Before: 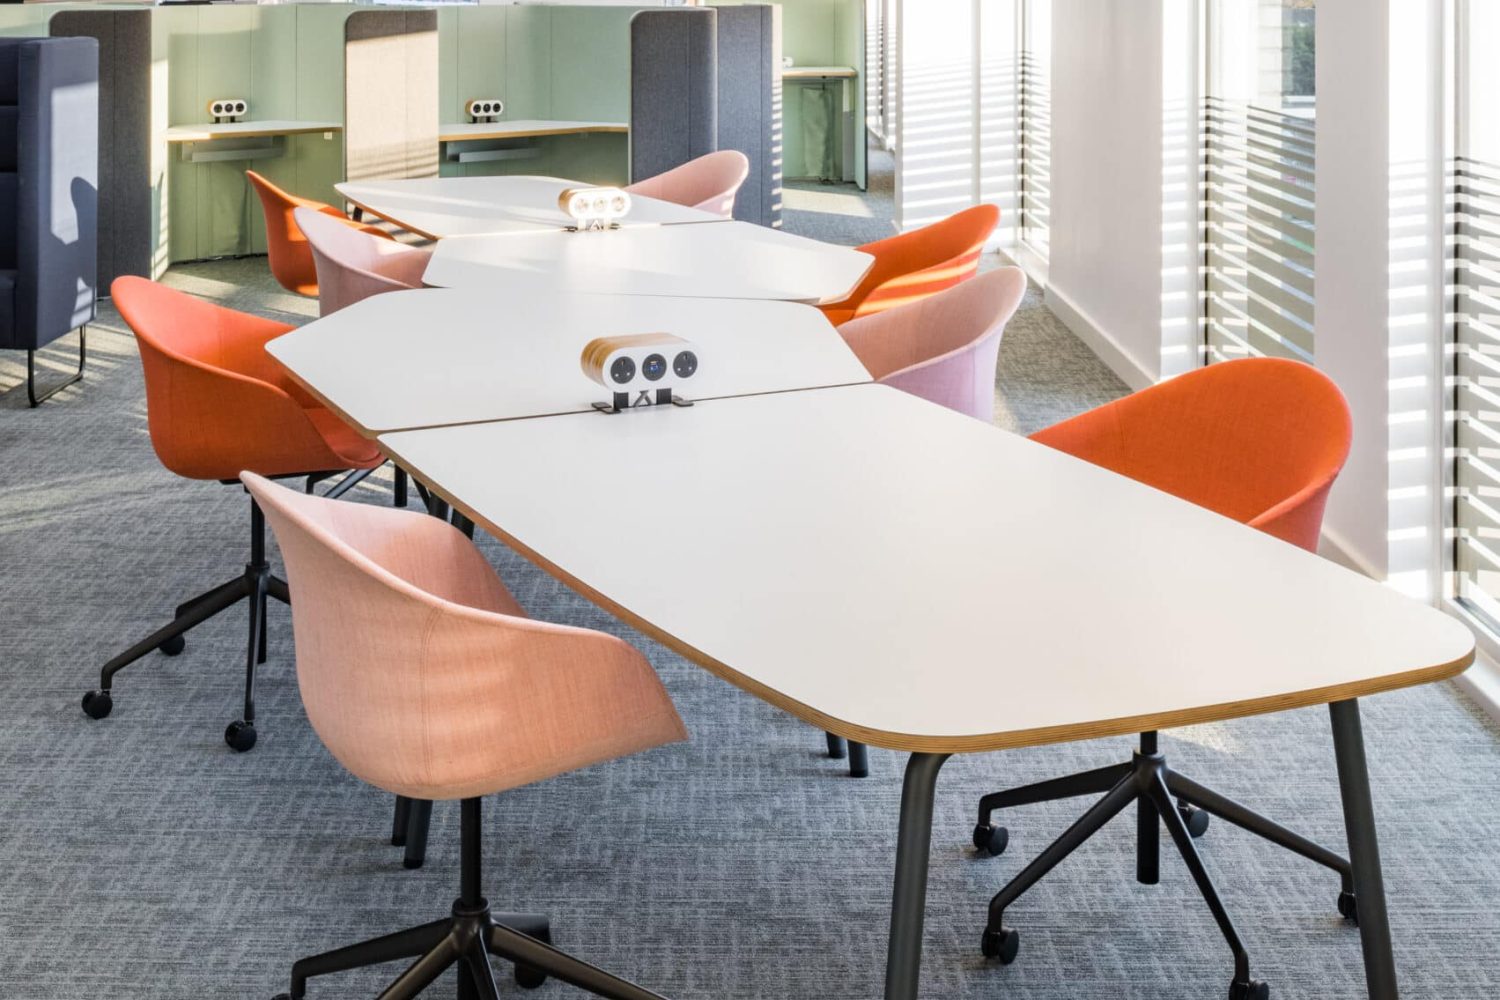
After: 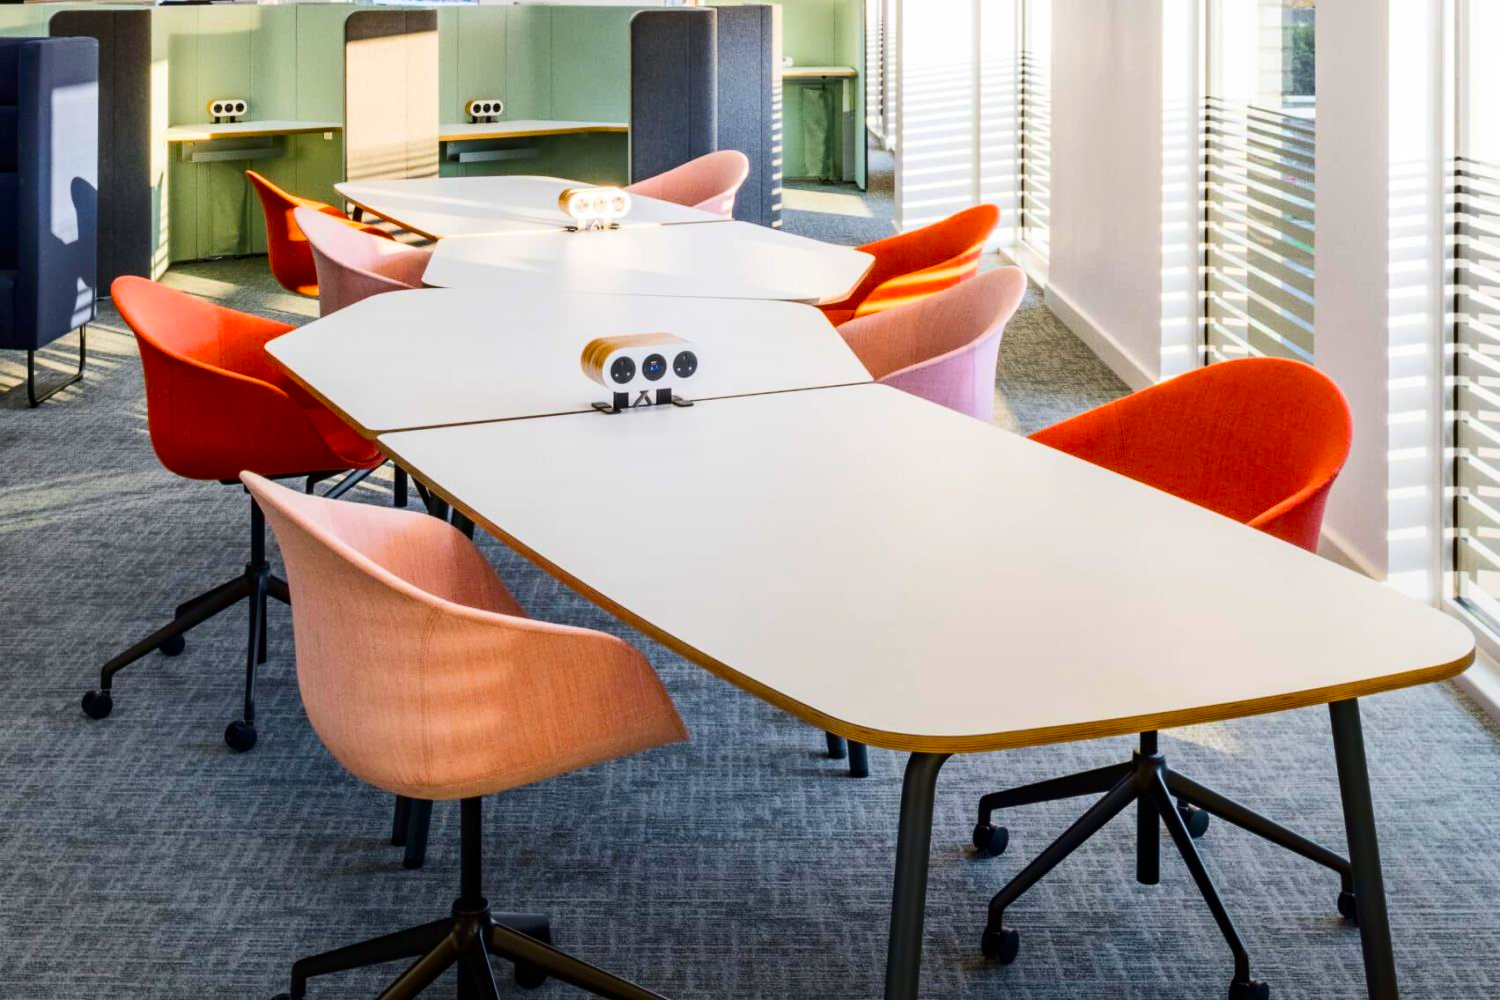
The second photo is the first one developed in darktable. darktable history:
contrast brightness saturation: contrast 0.19, brightness -0.11, saturation 0.21
color balance rgb: perceptual saturation grading › global saturation 25%, global vibrance 20%
graduated density: rotation -180°, offset 24.95
